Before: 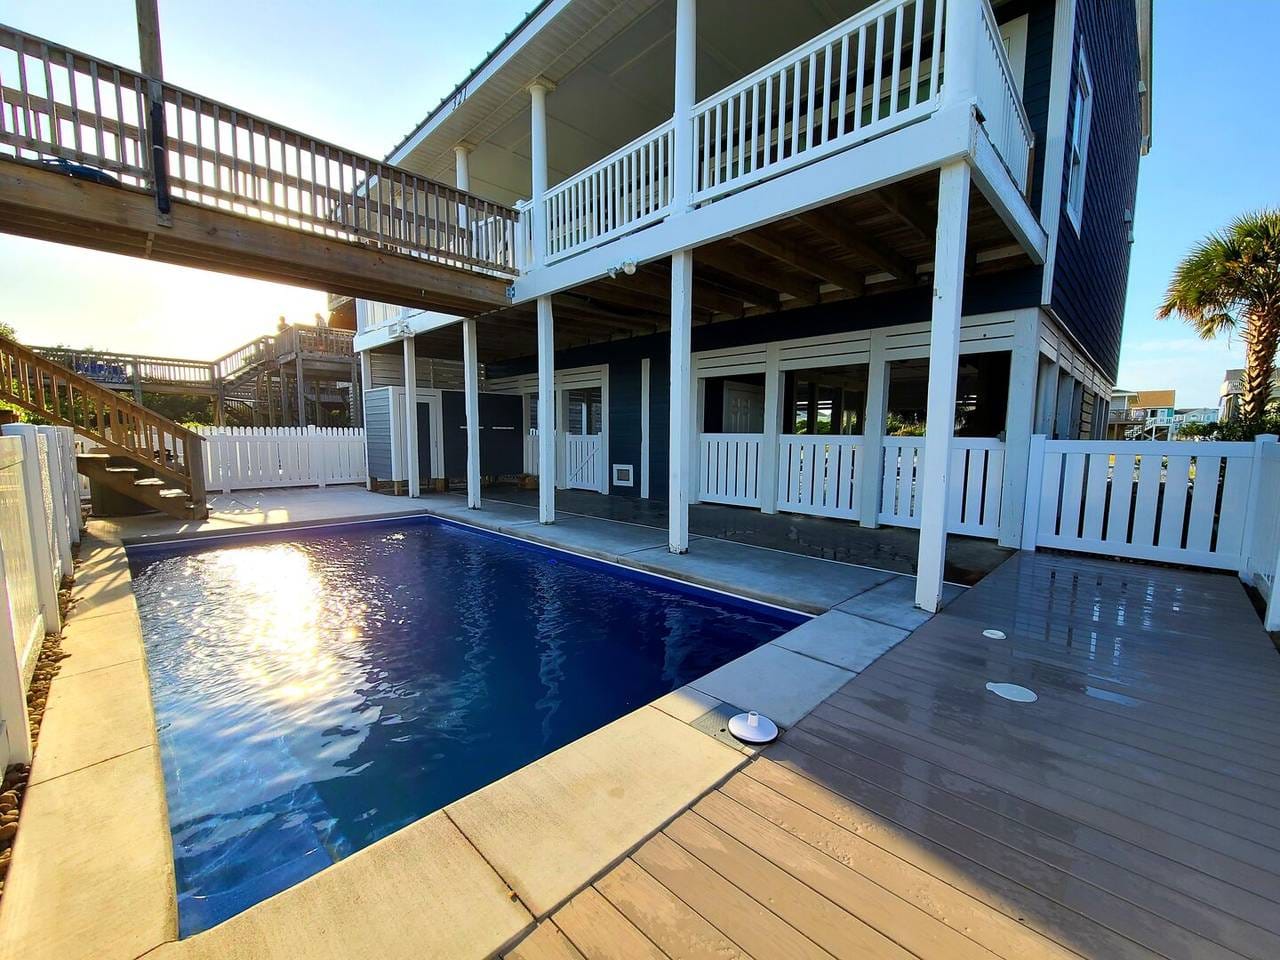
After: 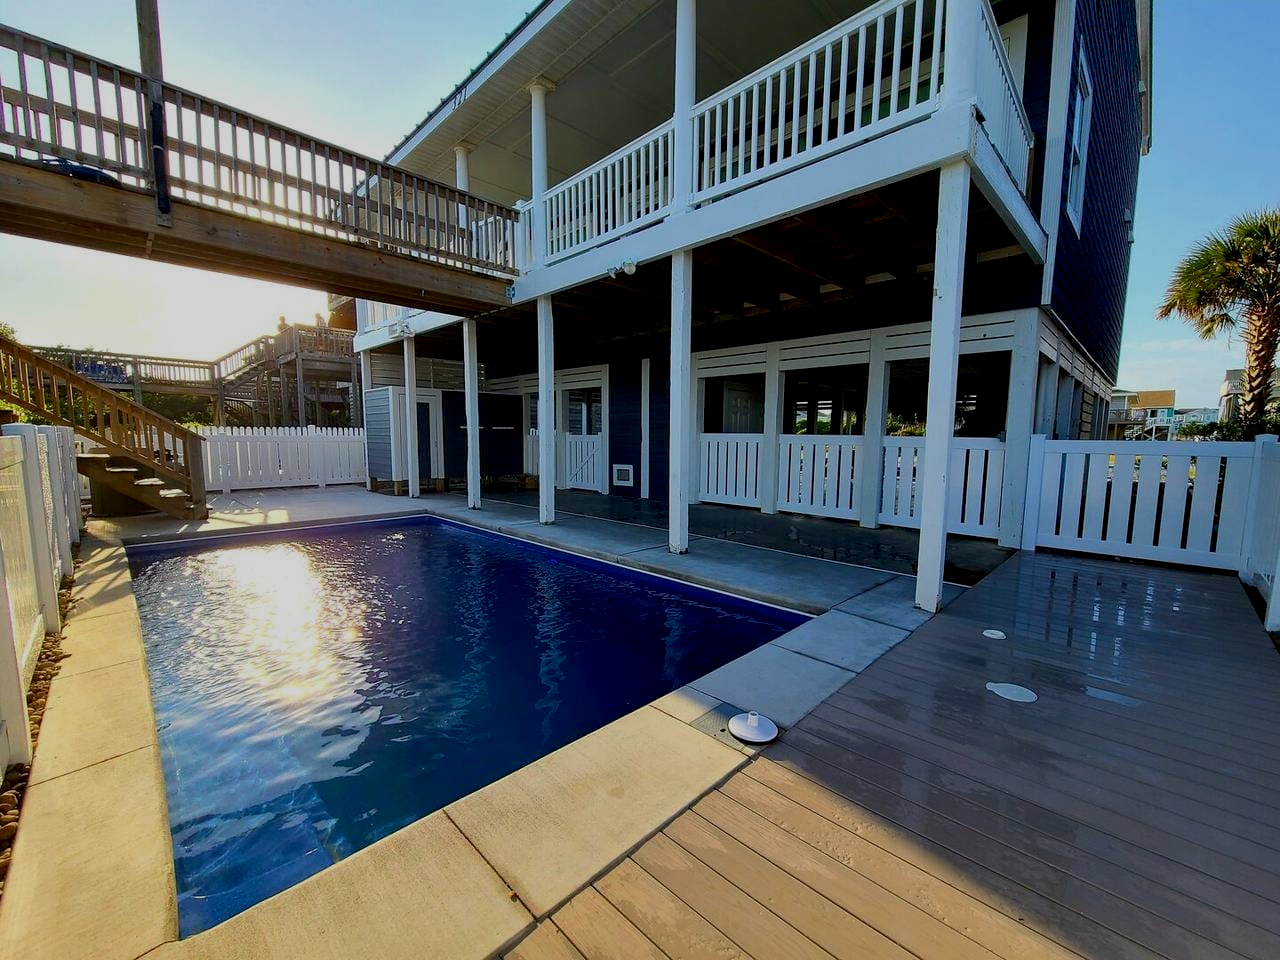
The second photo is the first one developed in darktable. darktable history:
exposure: black level correction 0.009, exposure -0.625 EV, compensate exposure bias true, compensate highlight preservation false
